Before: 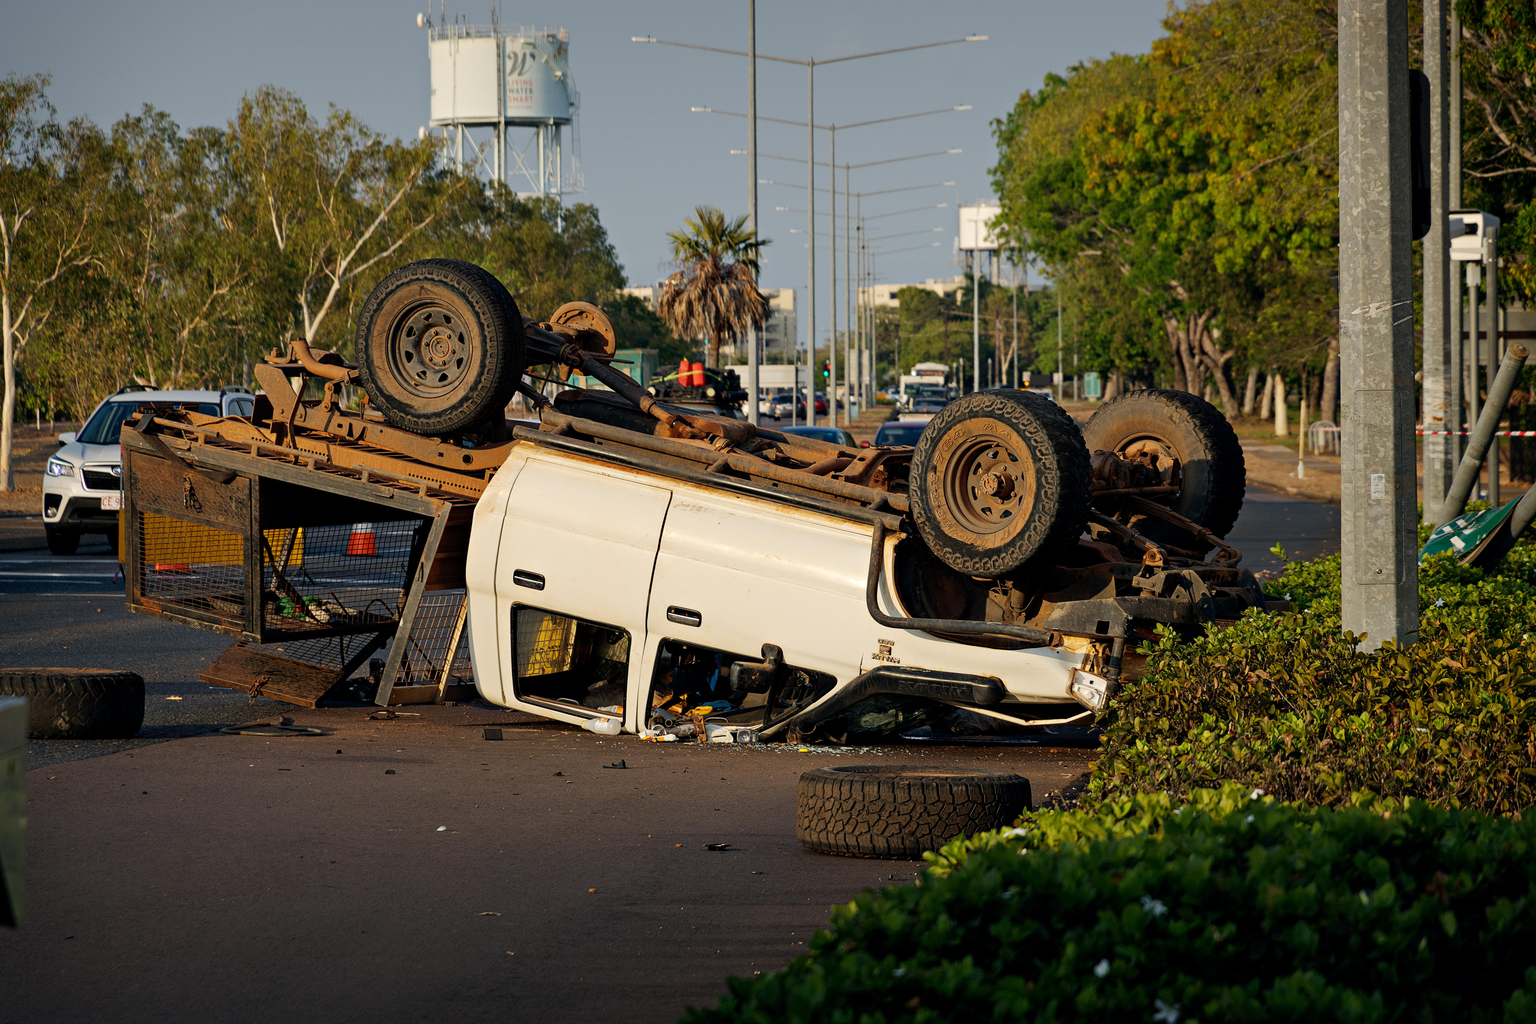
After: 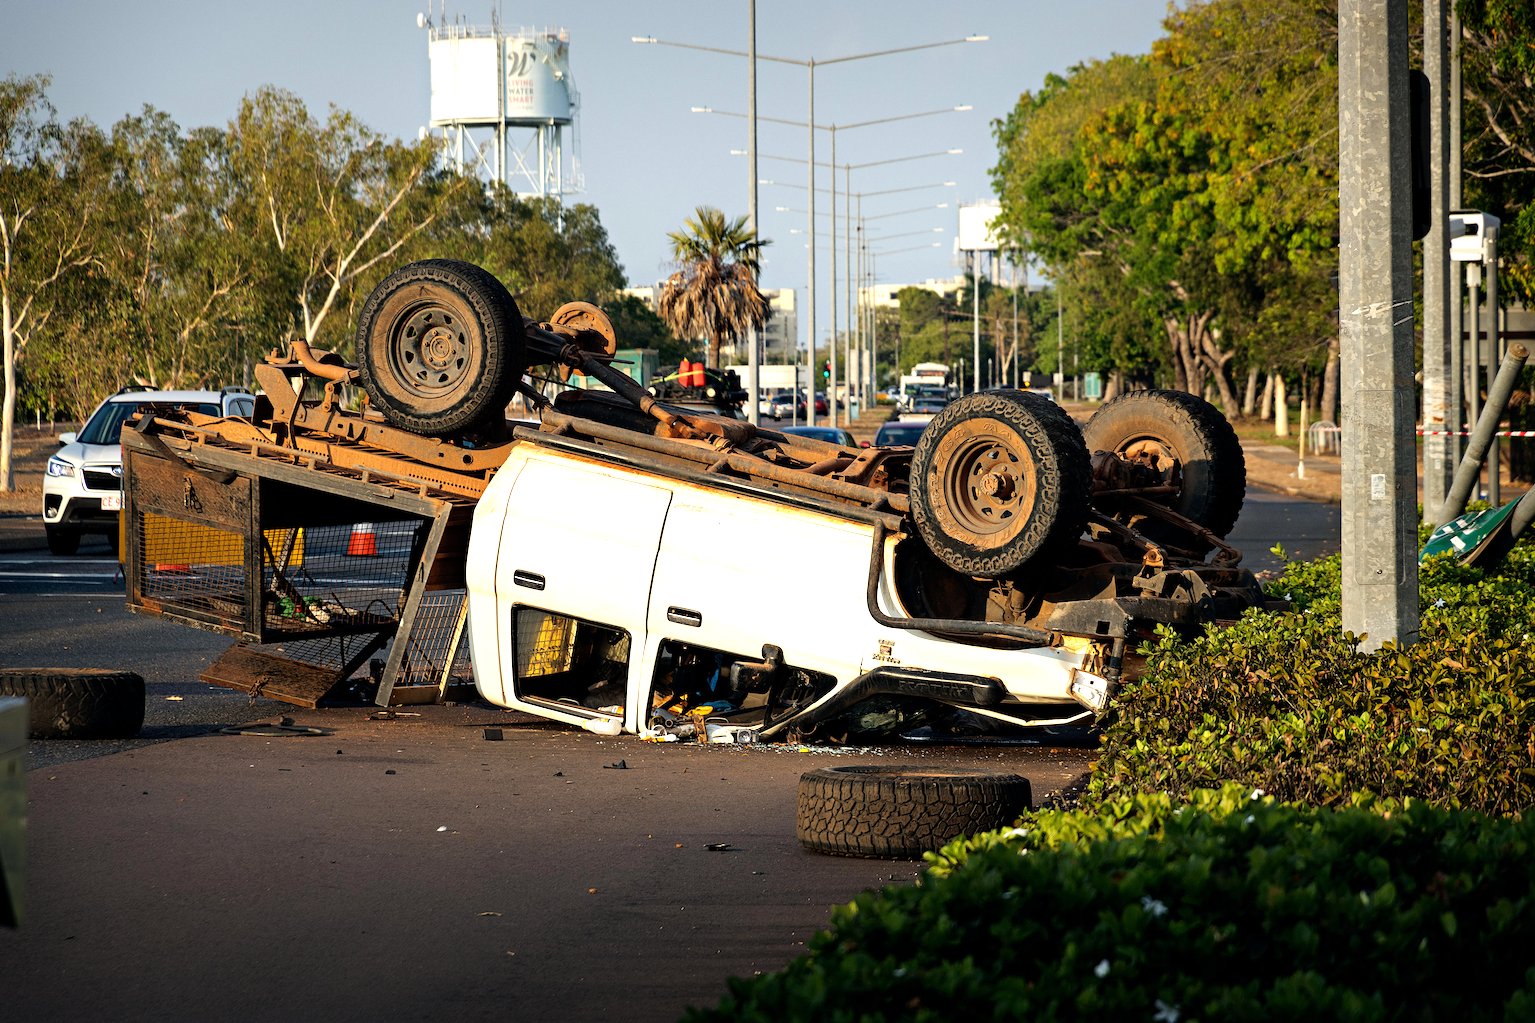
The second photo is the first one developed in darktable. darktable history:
exposure: exposure 0.203 EV, compensate exposure bias true, compensate highlight preservation false
tone equalizer: -8 EV -0.72 EV, -7 EV -0.722 EV, -6 EV -0.623 EV, -5 EV -0.372 EV, -3 EV 0.394 EV, -2 EV 0.6 EV, -1 EV 0.697 EV, +0 EV 0.77 EV, smoothing 1
